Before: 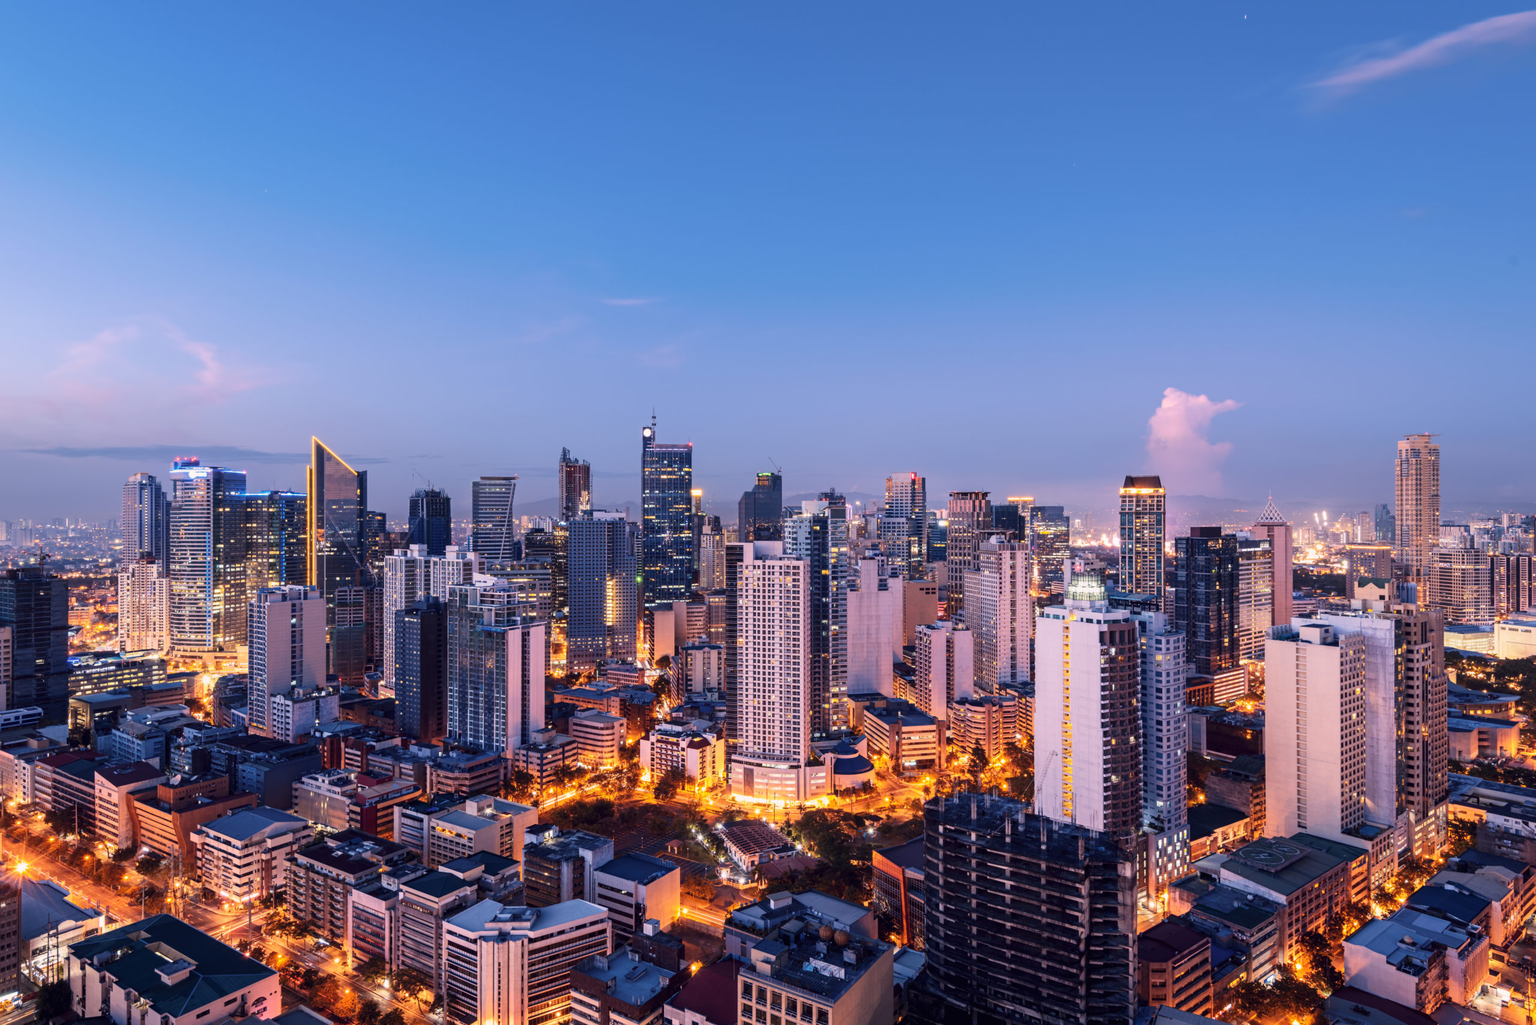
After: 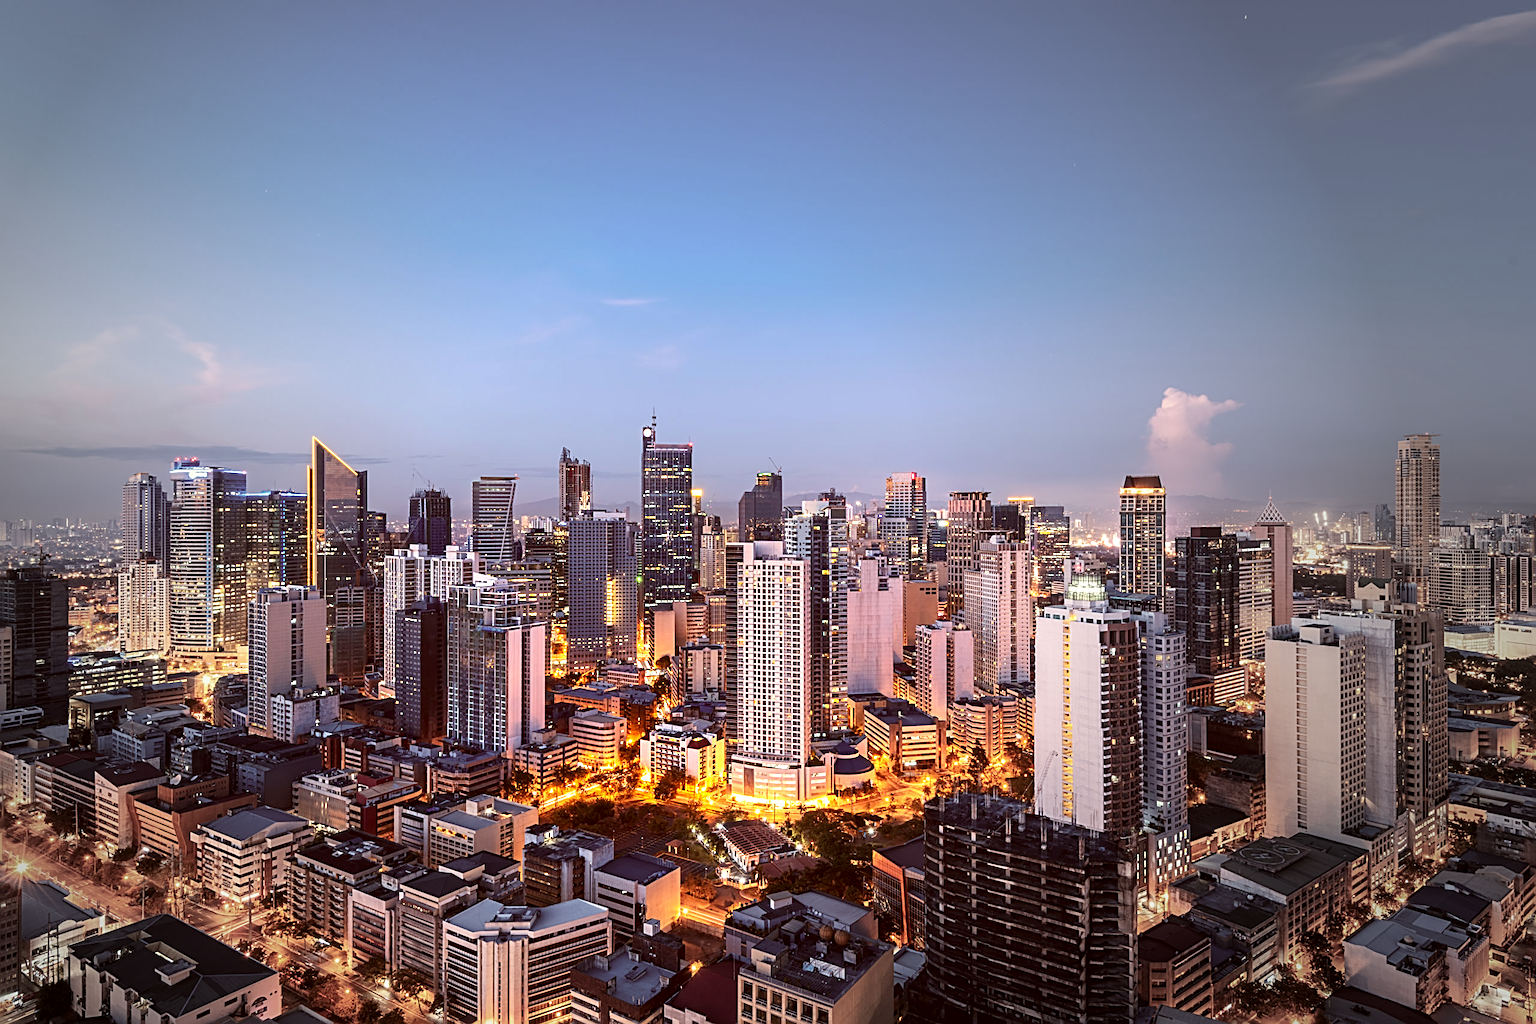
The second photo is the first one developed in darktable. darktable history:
sharpen: radius 2.676, amount 0.669
vignetting: fall-off start 33.76%, fall-off radius 64.94%, brightness -0.575, center (-0.12, -0.002), width/height ratio 0.959
exposure: exposure 0.564 EV, compensate highlight preservation false
color correction: highlights a* -5.3, highlights b* 9.8, shadows a* 9.8, shadows b* 24.26
